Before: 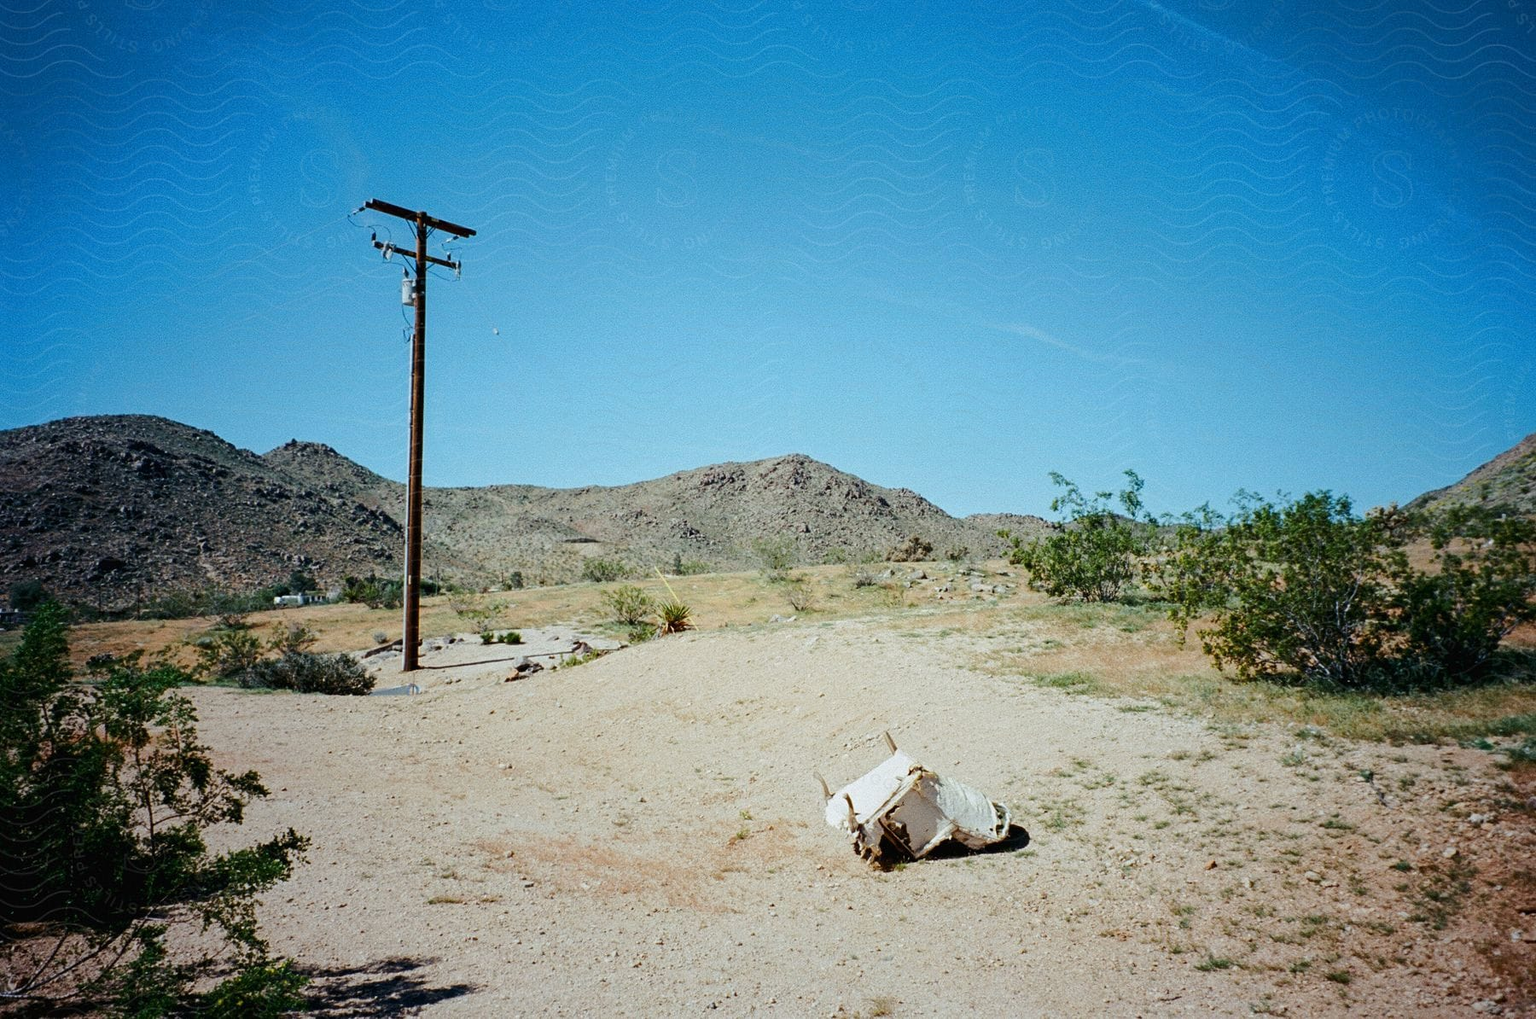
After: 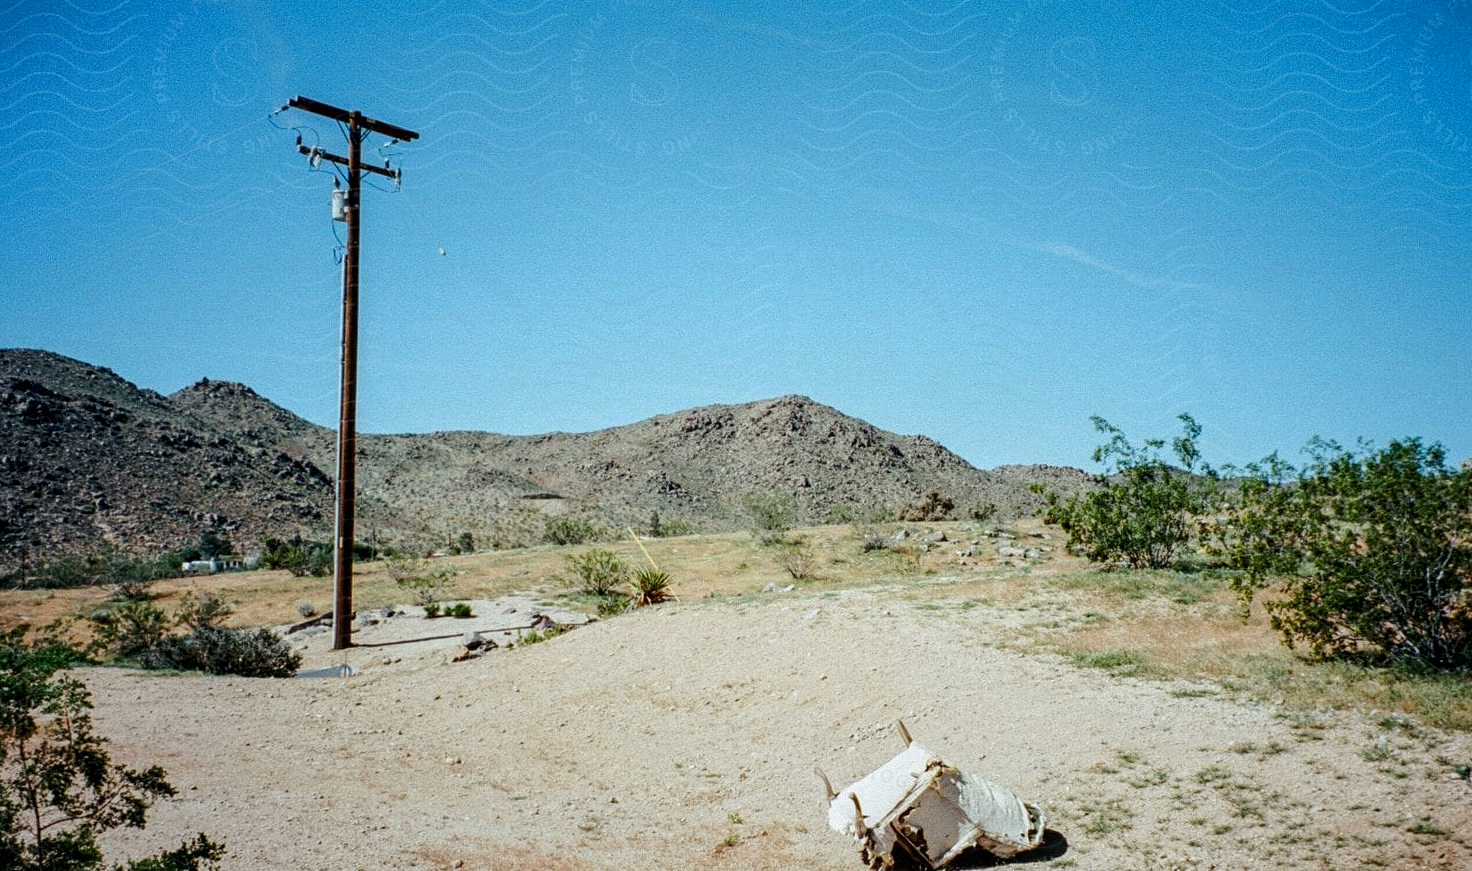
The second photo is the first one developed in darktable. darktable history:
exposure: compensate highlight preservation false
crop: left 7.743%, top 11.543%, right 10.471%, bottom 15.437%
local contrast: detail 130%
